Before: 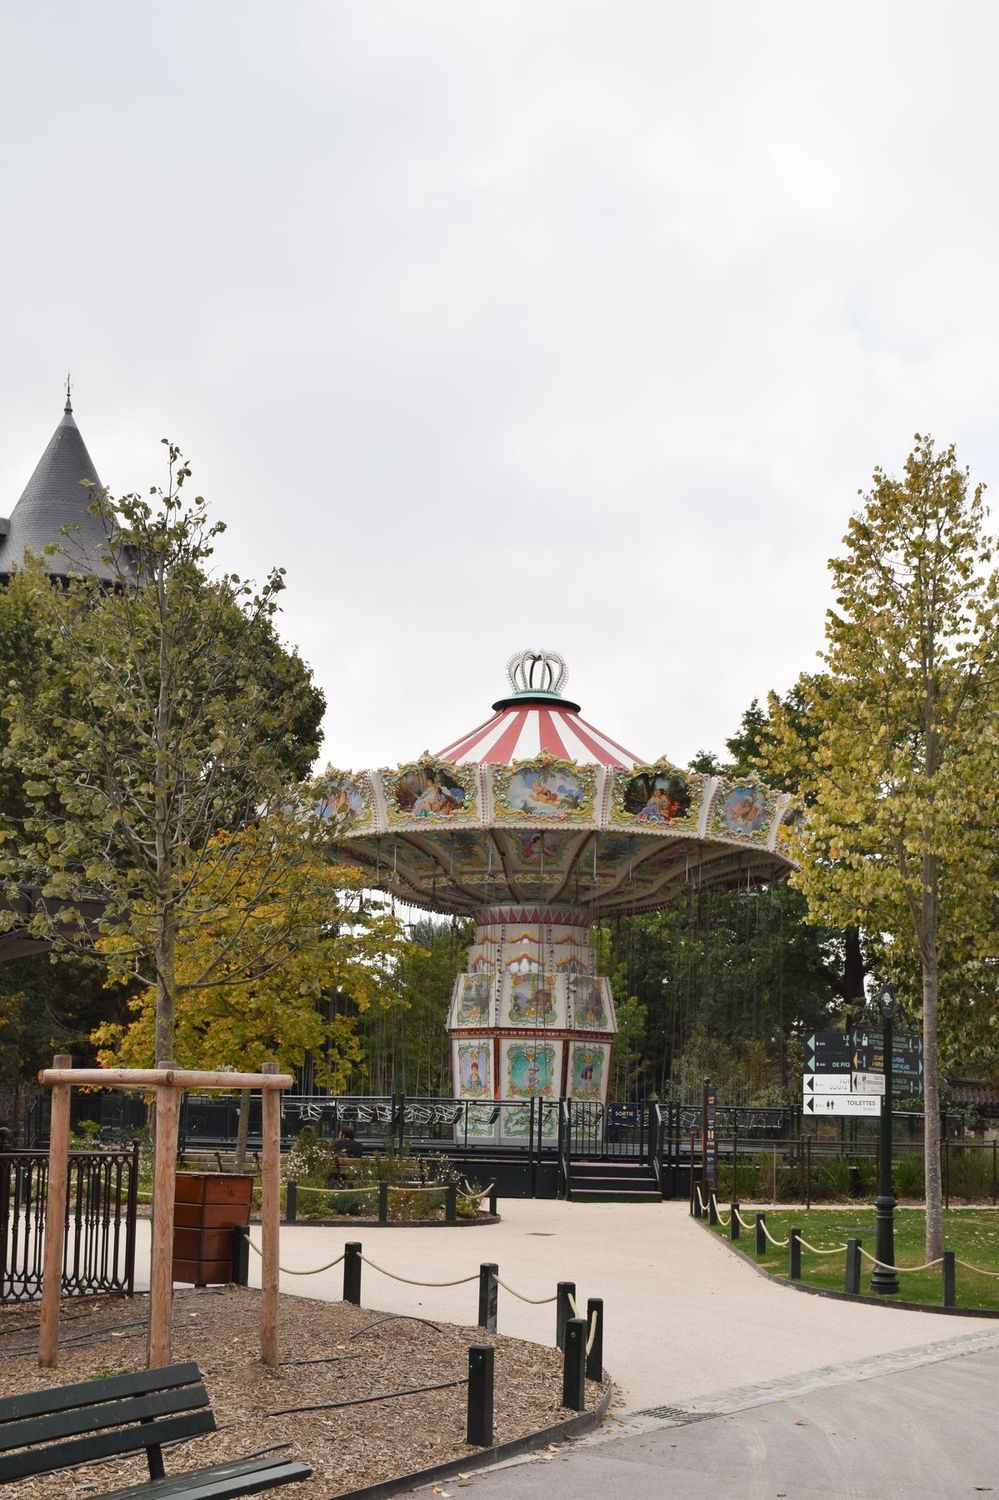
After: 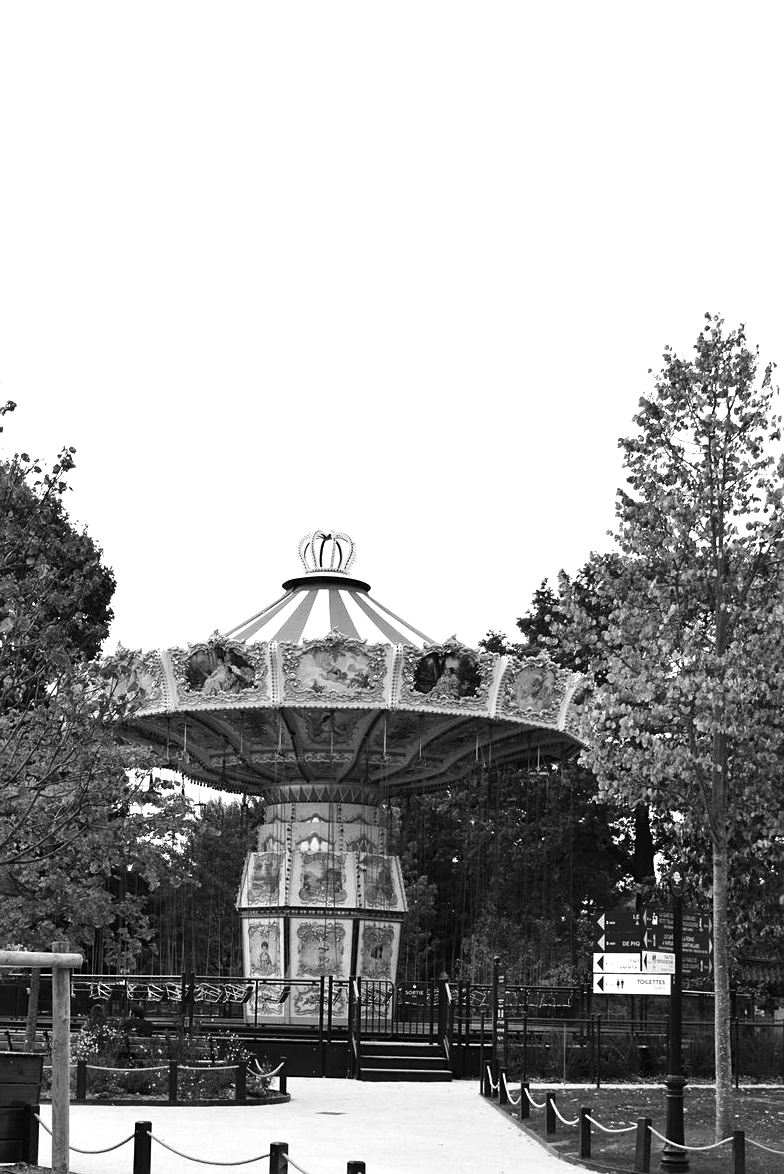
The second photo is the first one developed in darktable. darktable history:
tone equalizer: -8 EV -0.731 EV, -7 EV -0.686 EV, -6 EV -0.633 EV, -5 EV -0.42 EV, -3 EV 0.377 EV, -2 EV 0.6 EV, -1 EV 0.7 EV, +0 EV 0.721 EV, edges refinement/feathering 500, mask exposure compensation -1.57 EV, preserve details no
color calibration: output gray [0.18, 0.41, 0.41, 0], illuminant as shot in camera, x 0.358, y 0.373, temperature 4628.91 K, saturation algorithm version 1 (2020)
crop and rotate: left 21.073%, top 8.083%, right 0.404%, bottom 13.589%
sharpen: amount 0.214
